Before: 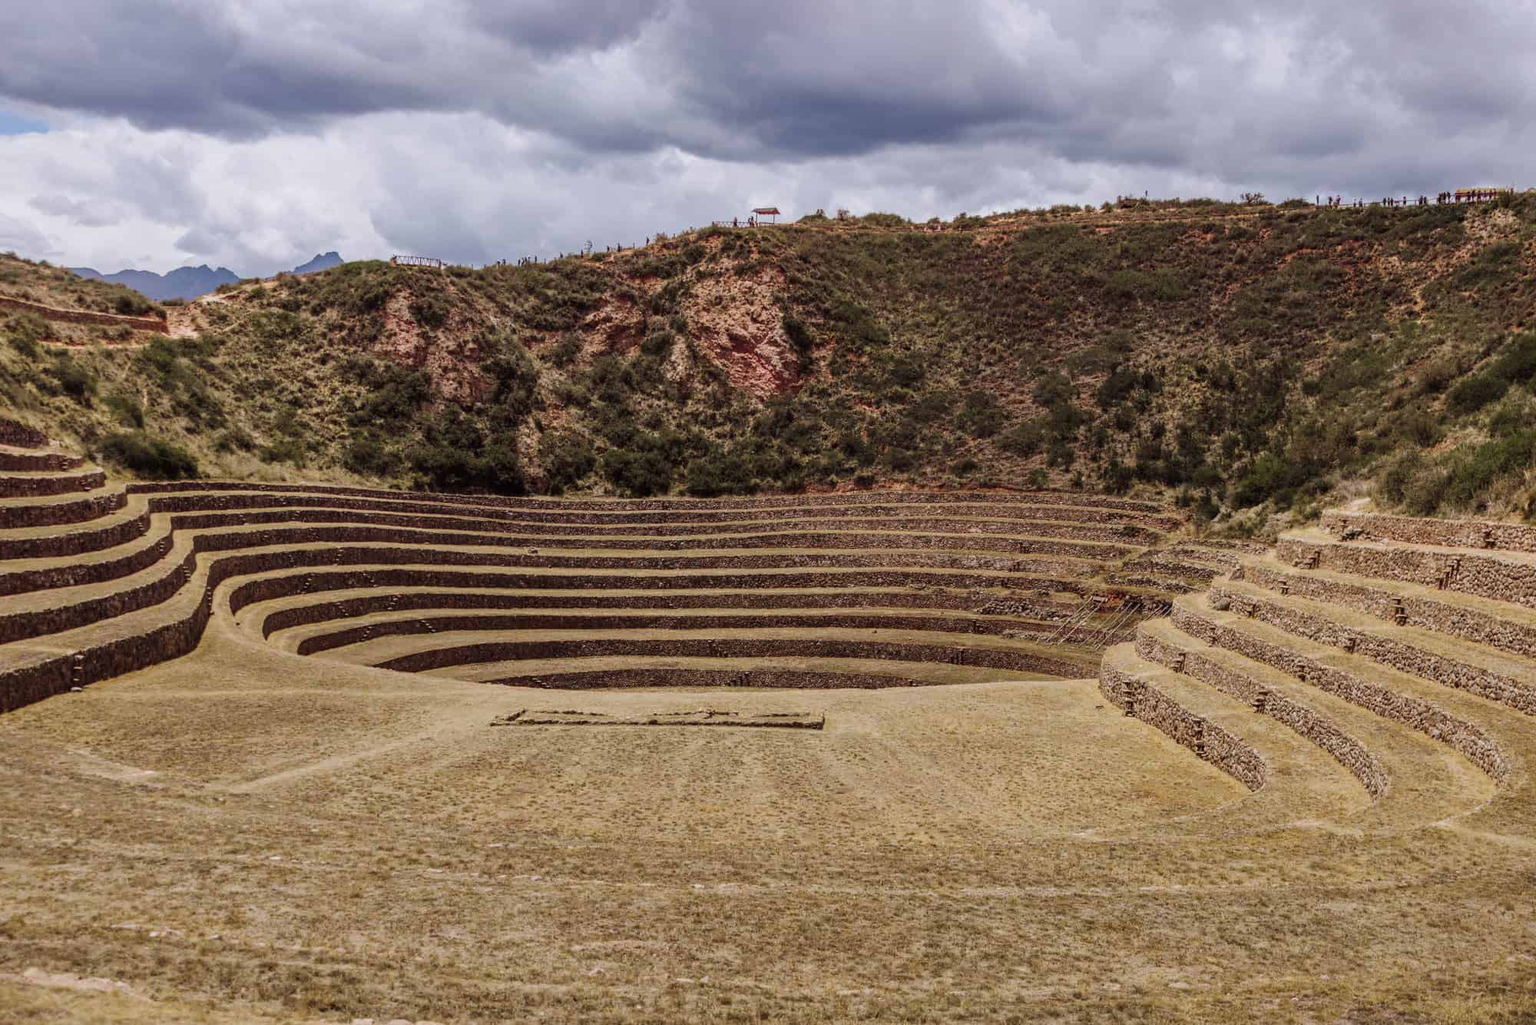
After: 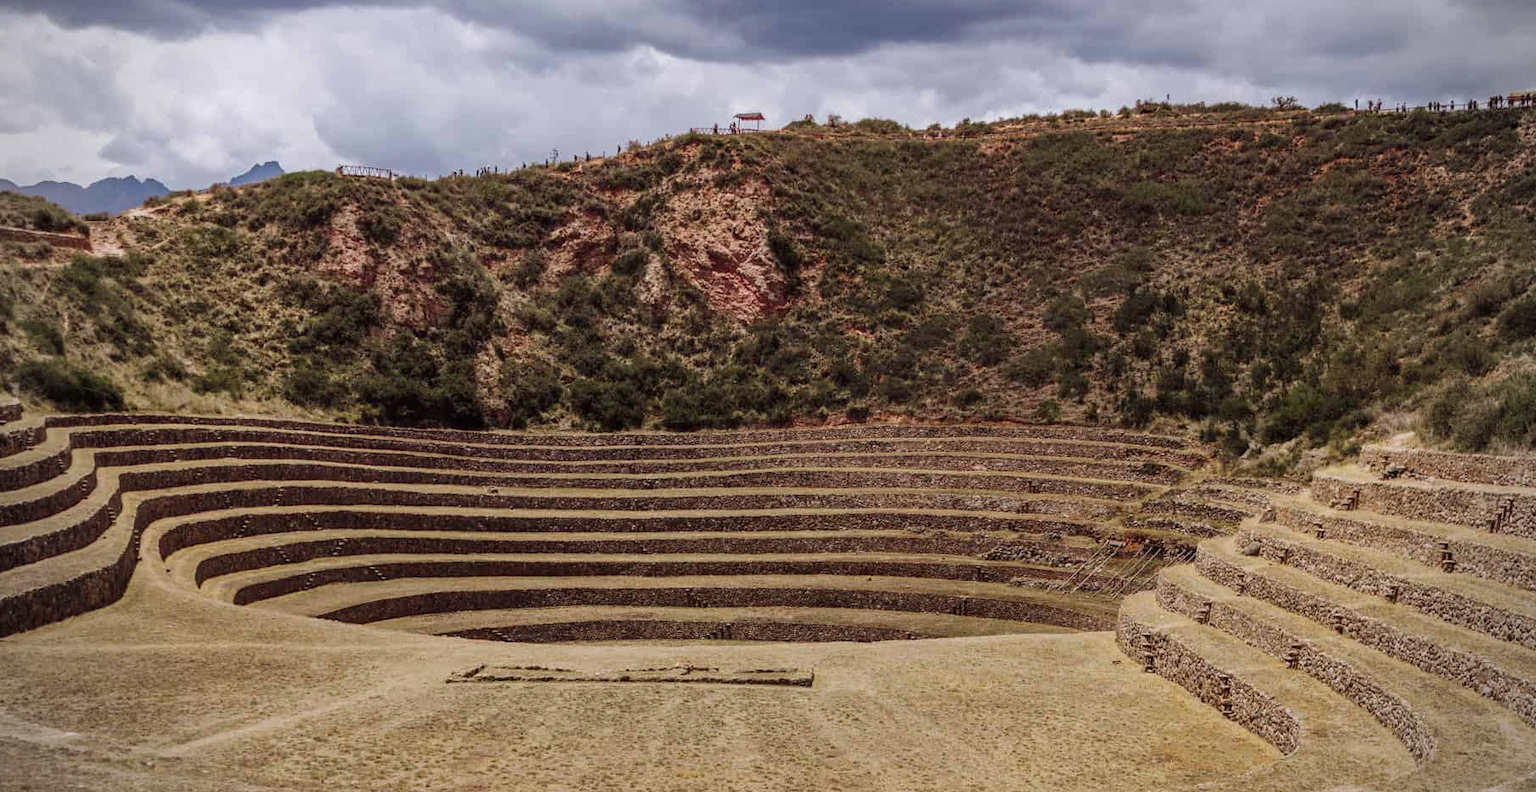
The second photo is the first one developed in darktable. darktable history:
crop: left 5.596%, top 10.314%, right 3.534%, bottom 19.395%
vignetting: on, module defaults
